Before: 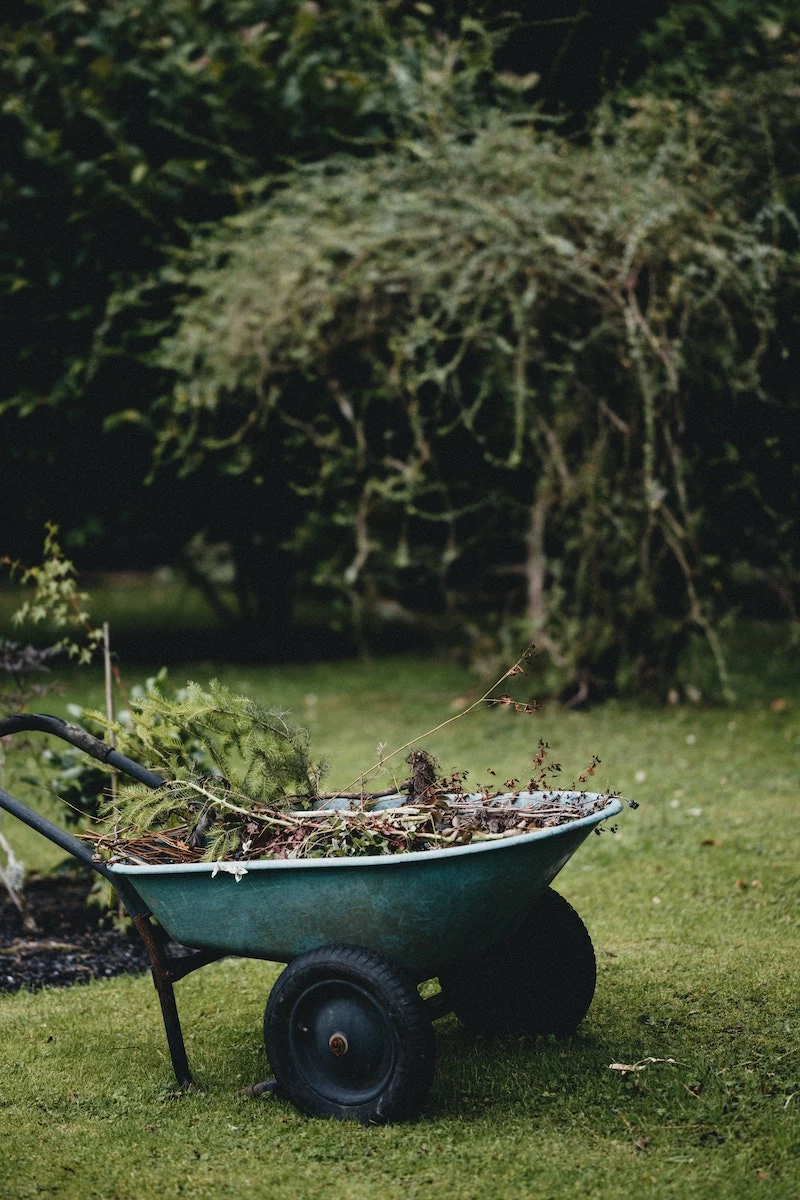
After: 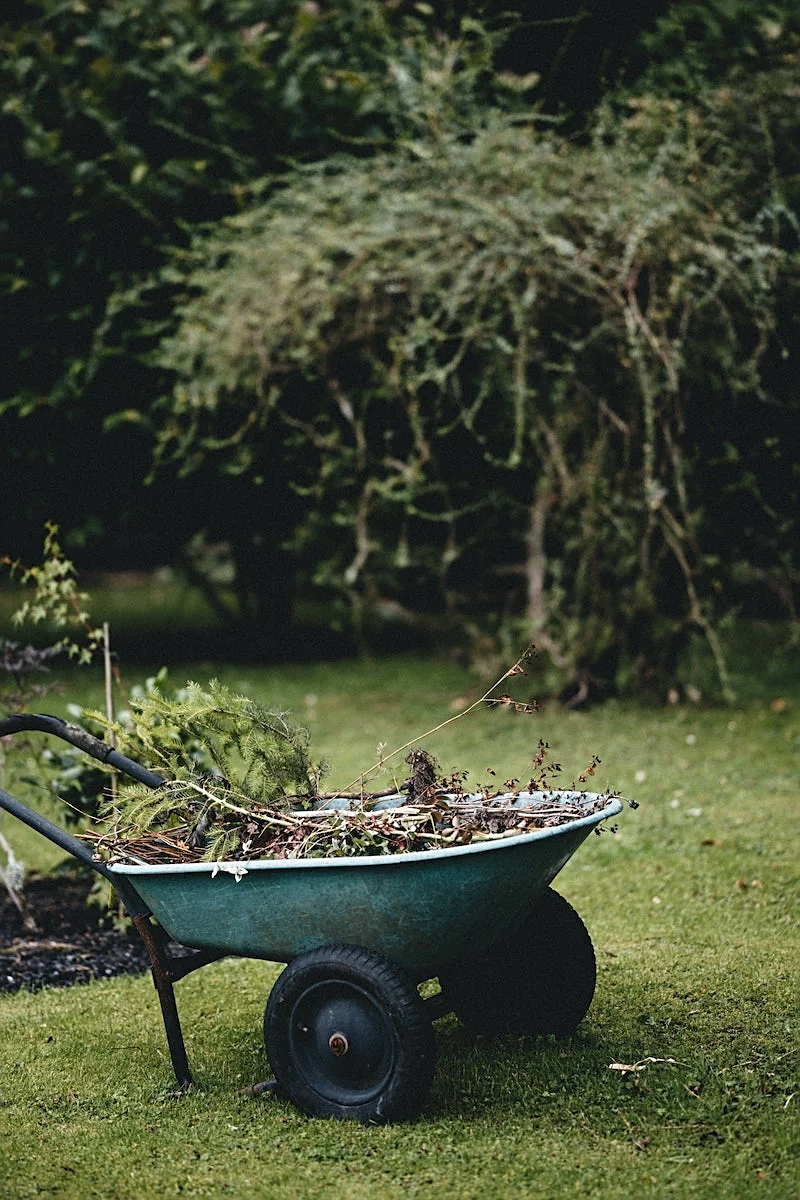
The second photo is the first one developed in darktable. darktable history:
exposure: exposure 0.191 EV, compensate highlight preservation false
sharpen: on, module defaults
